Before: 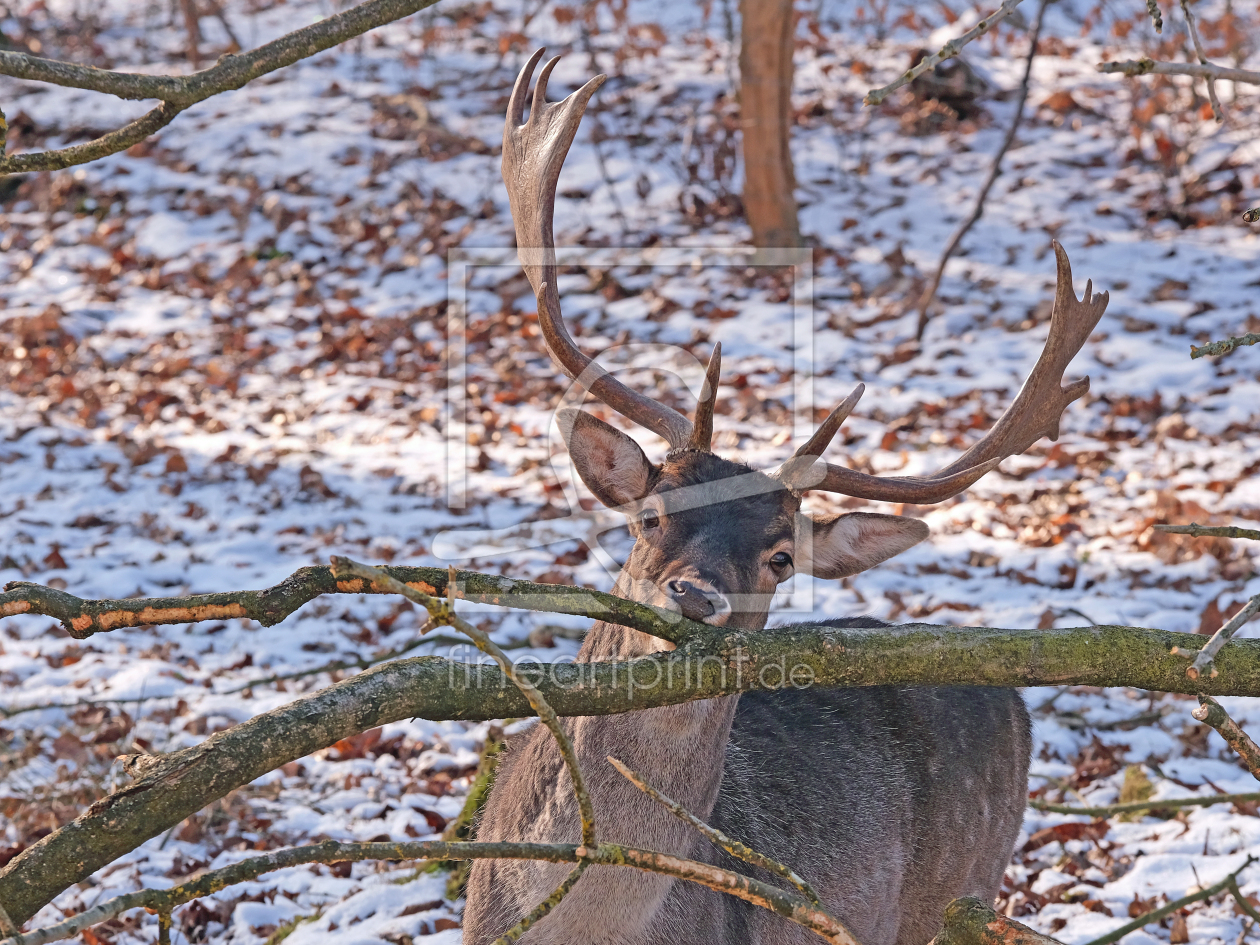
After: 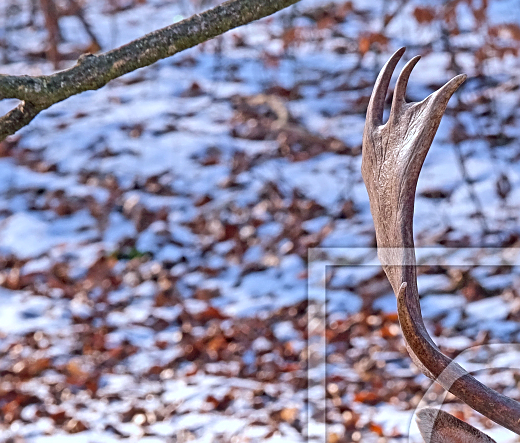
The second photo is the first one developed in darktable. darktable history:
crop and rotate: left 11.115%, top 0.103%, right 47.589%, bottom 52.928%
shadows and highlights: shadows 4.98, soften with gaussian
local contrast: on, module defaults
tone equalizer: edges refinement/feathering 500, mask exposure compensation -1.25 EV, preserve details no
color balance rgb: power › chroma 0.247%, power › hue 61.08°, perceptual saturation grading › global saturation 30.767%
color calibration: x 0.37, y 0.382, temperature 4313.35 K
contrast brightness saturation: contrast 0.074
sharpen: on, module defaults
